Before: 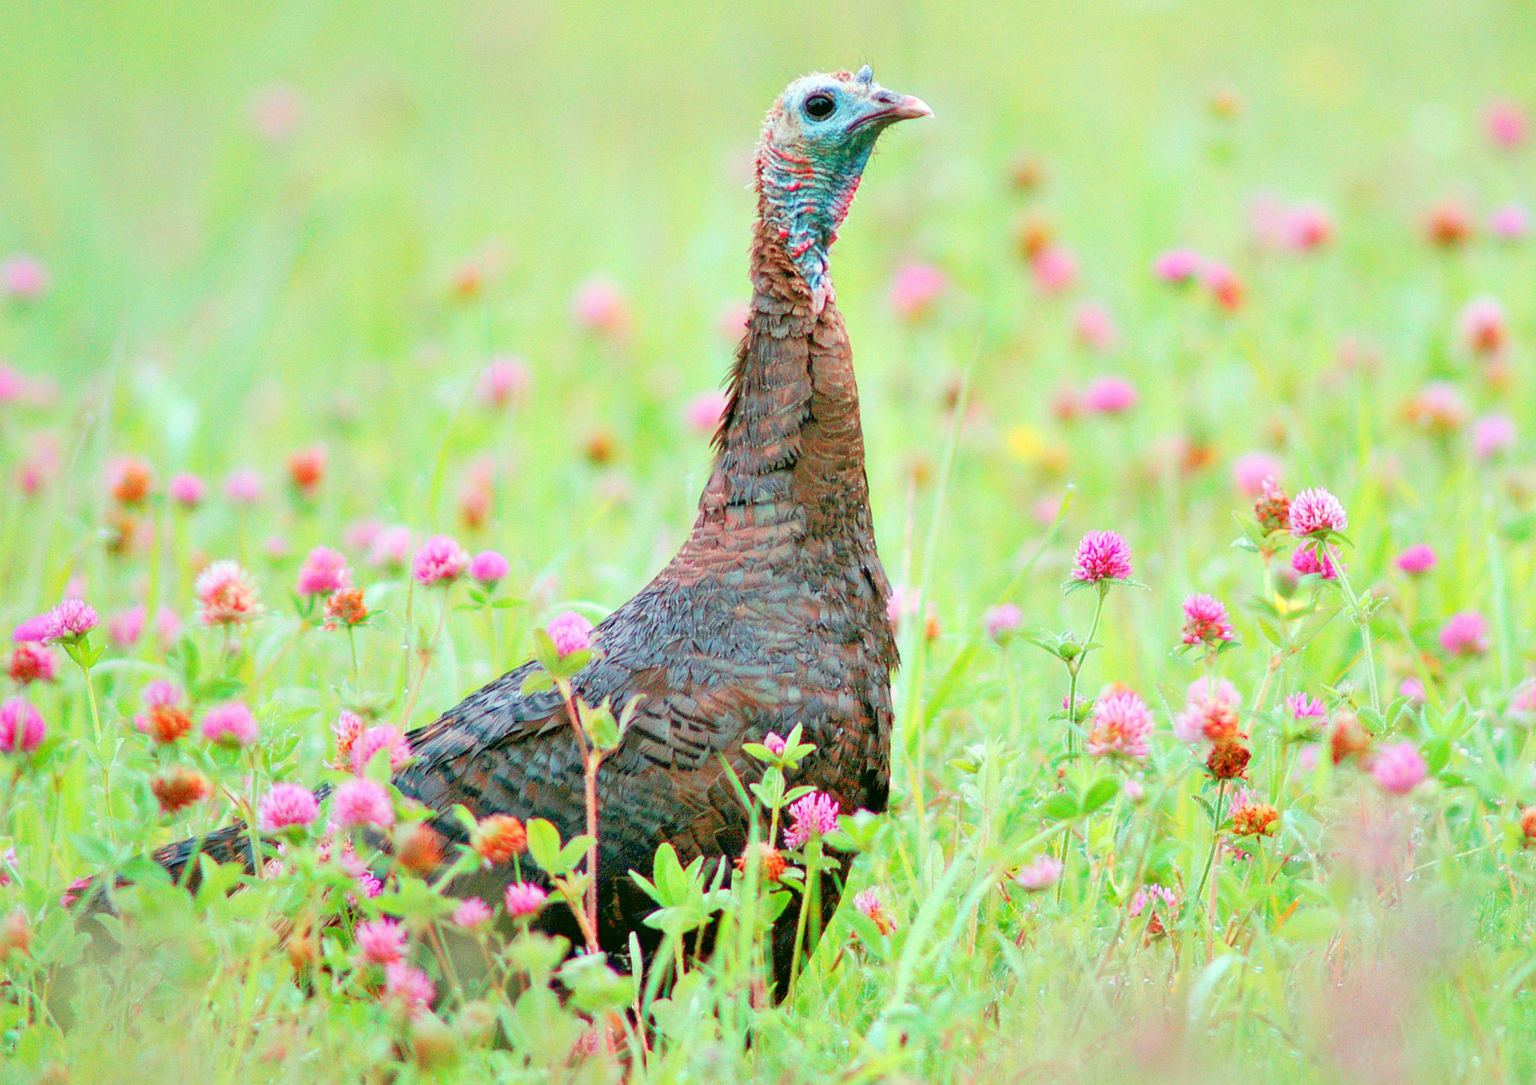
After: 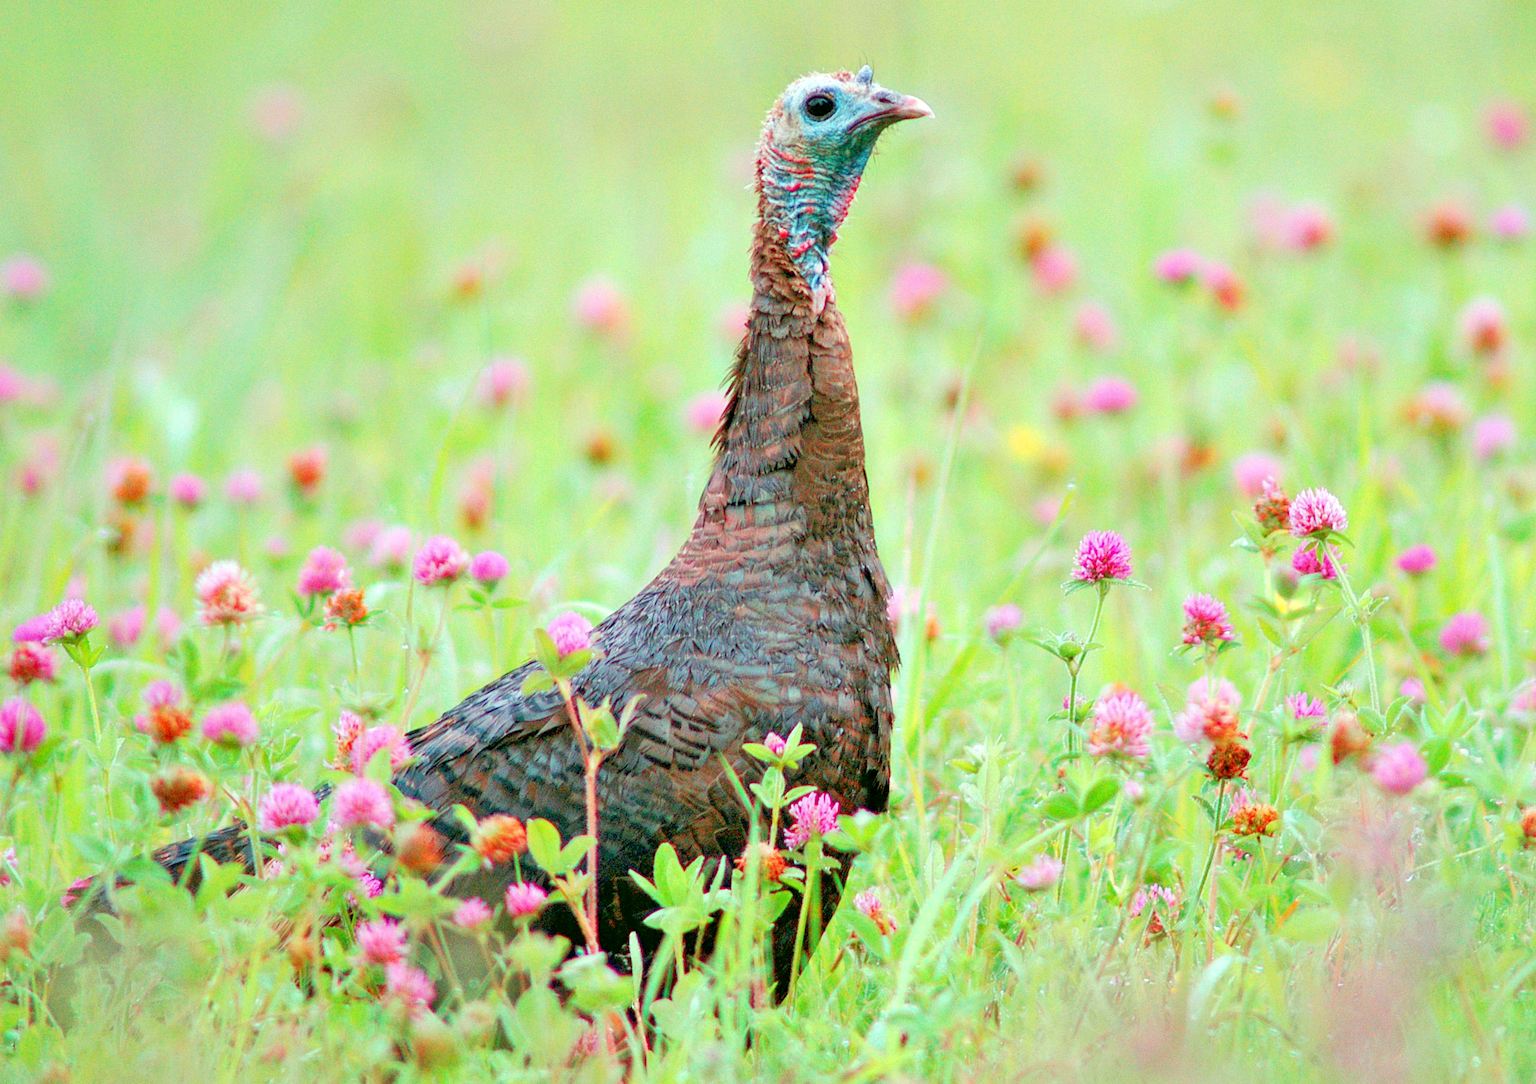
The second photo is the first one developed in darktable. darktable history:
local contrast: highlights 107%, shadows 102%, detail 120%, midtone range 0.2
